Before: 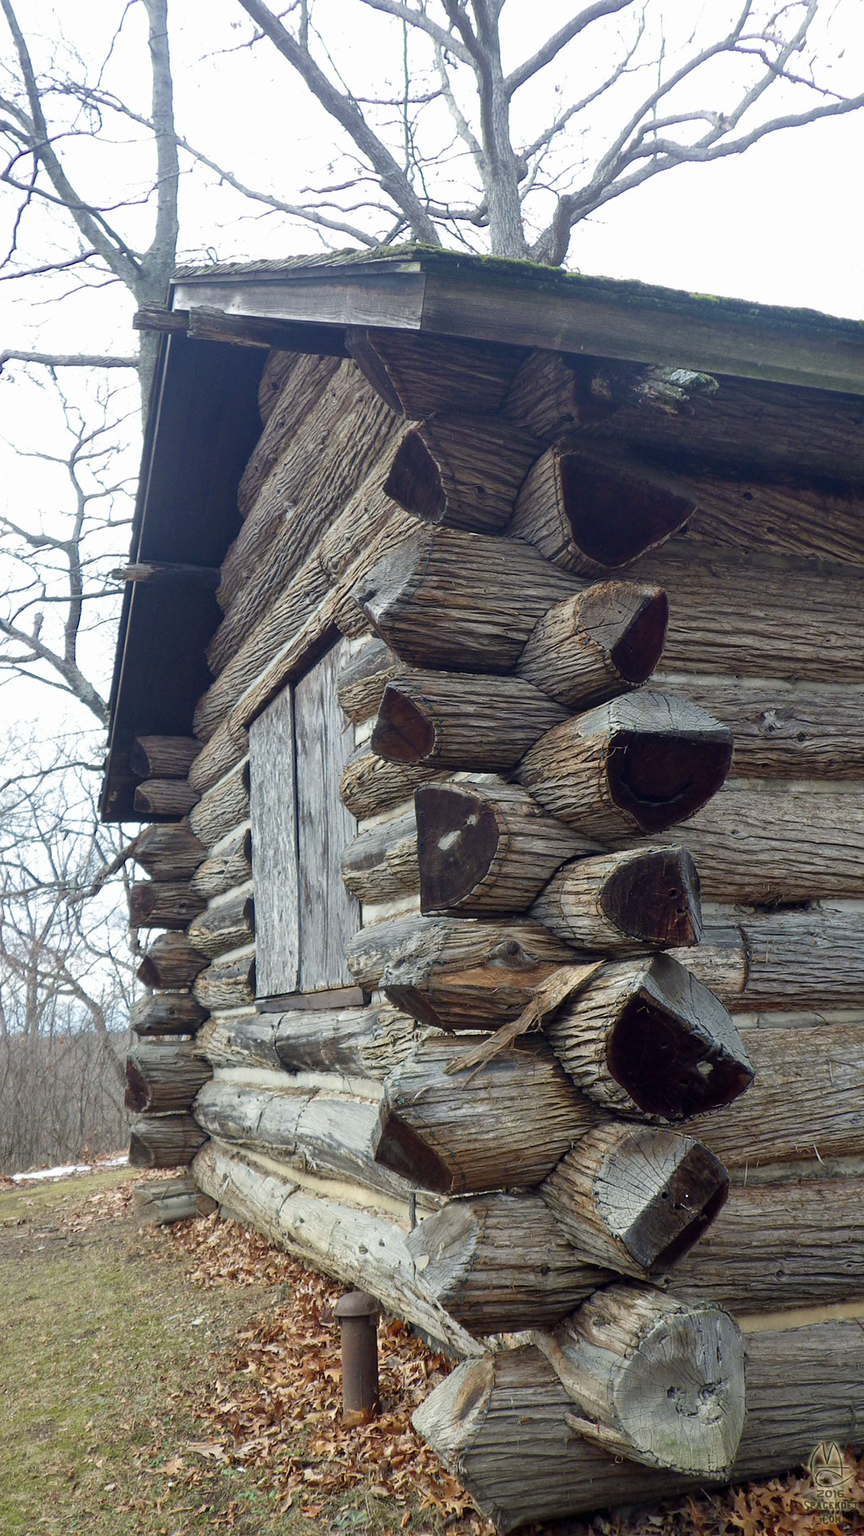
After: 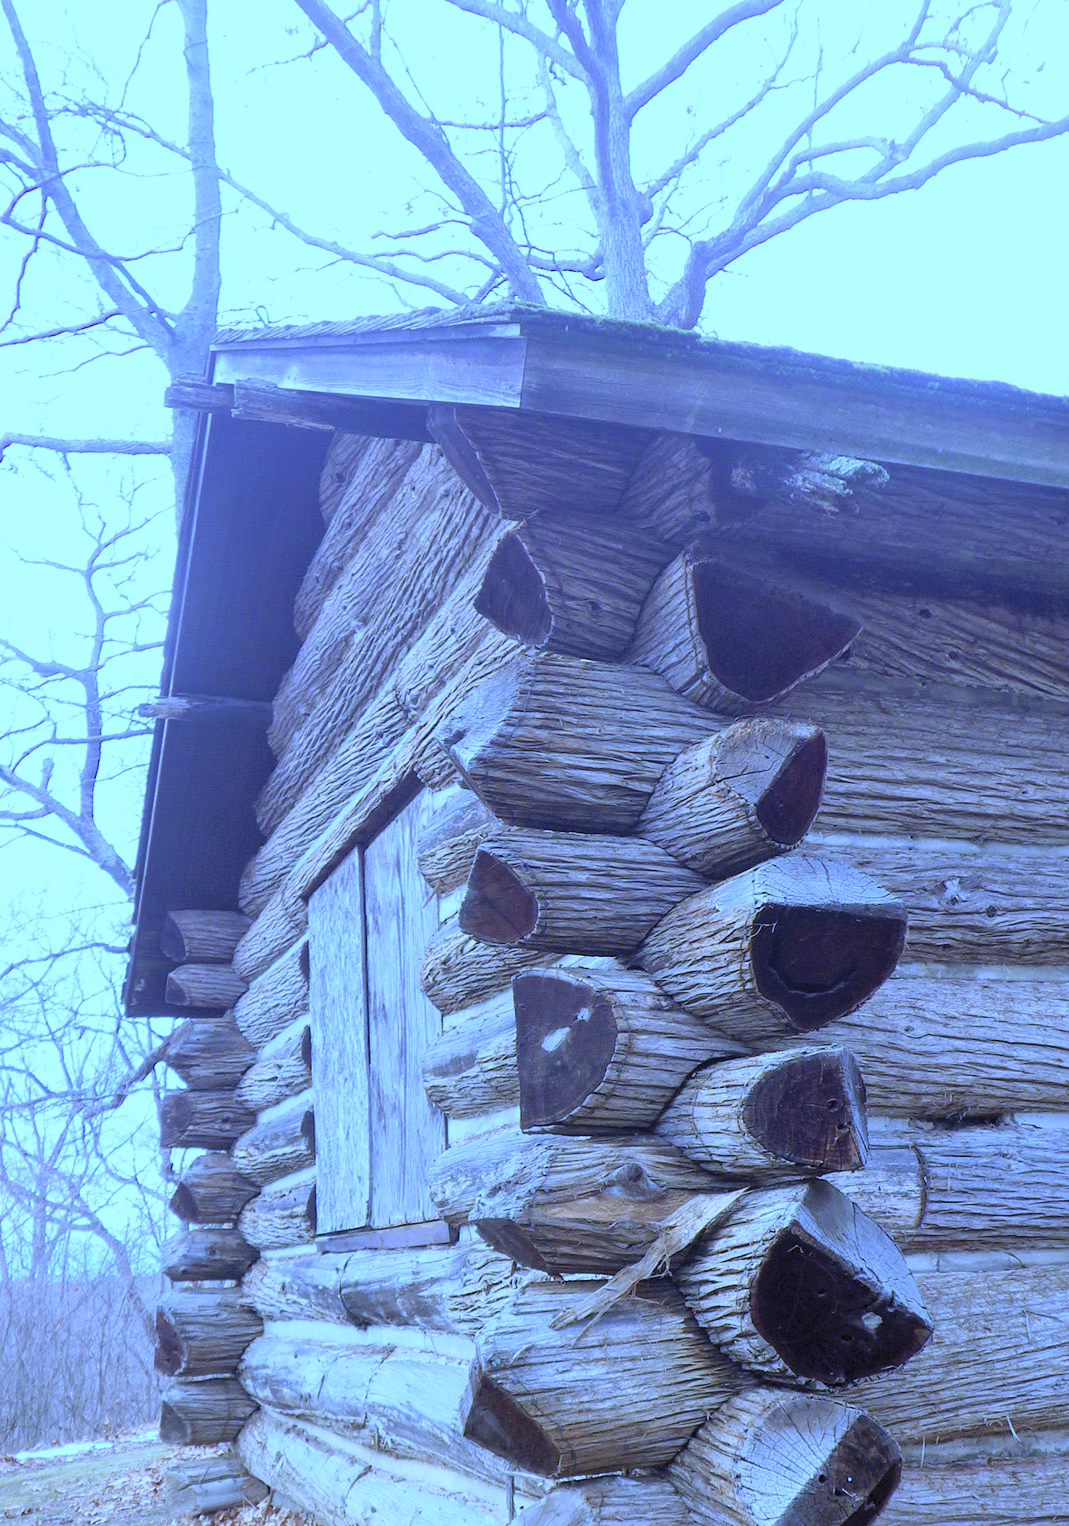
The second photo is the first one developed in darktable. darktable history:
white balance: red 0.766, blue 1.537
crop: bottom 19.644%
tone equalizer: on, module defaults
contrast brightness saturation: contrast 0.1, brightness 0.3, saturation 0.14
